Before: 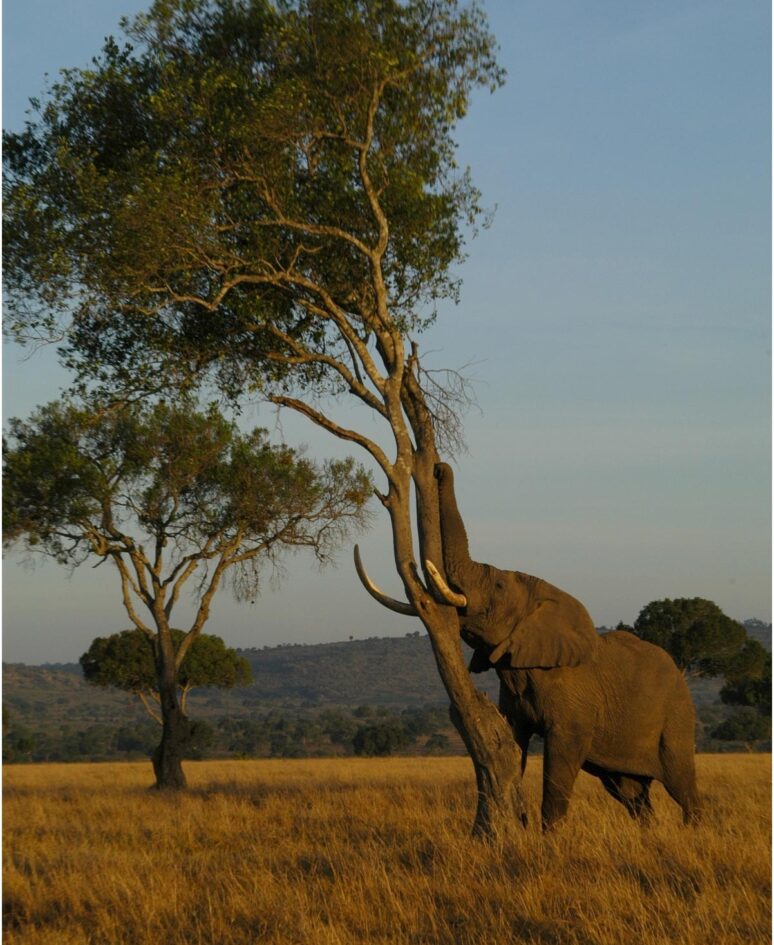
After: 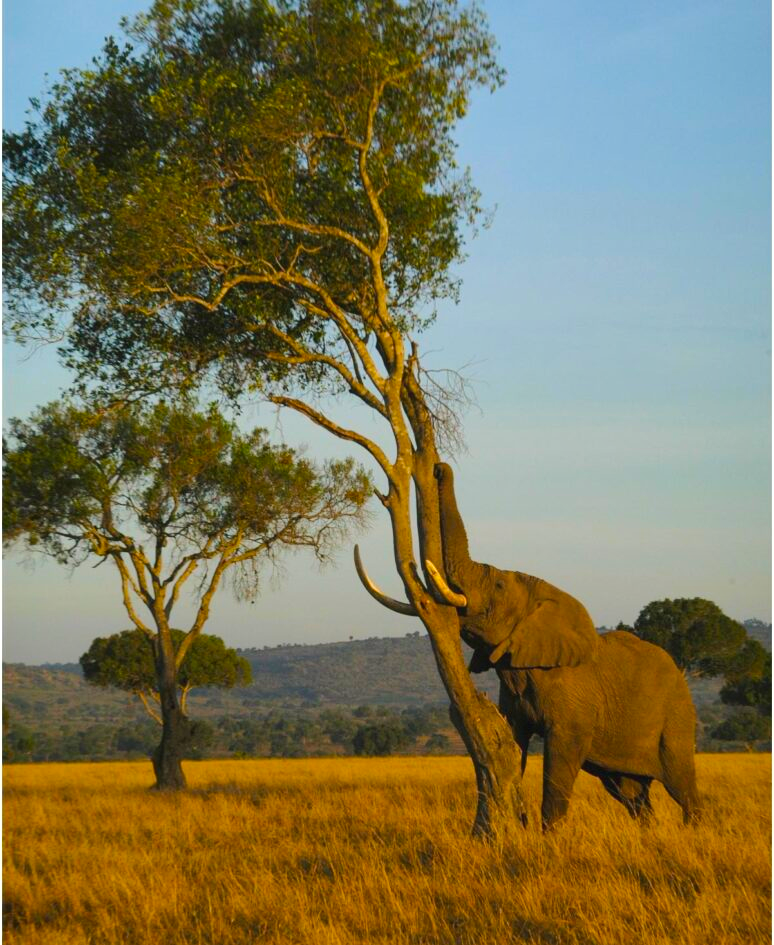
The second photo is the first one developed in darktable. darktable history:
exposure: black level correction -0.002, exposure 0.54 EV, compensate highlight preservation false
shadows and highlights: shadows 29.61, highlights -30.47, low approximation 0.01, soften with gaussian
color balance rgb: perceptual saturation grading › global saturation 25%, perceptual brilliance grading › mid-tones 10%, perceptual brilliance grading › shadows 15%, global vibrance 20%
